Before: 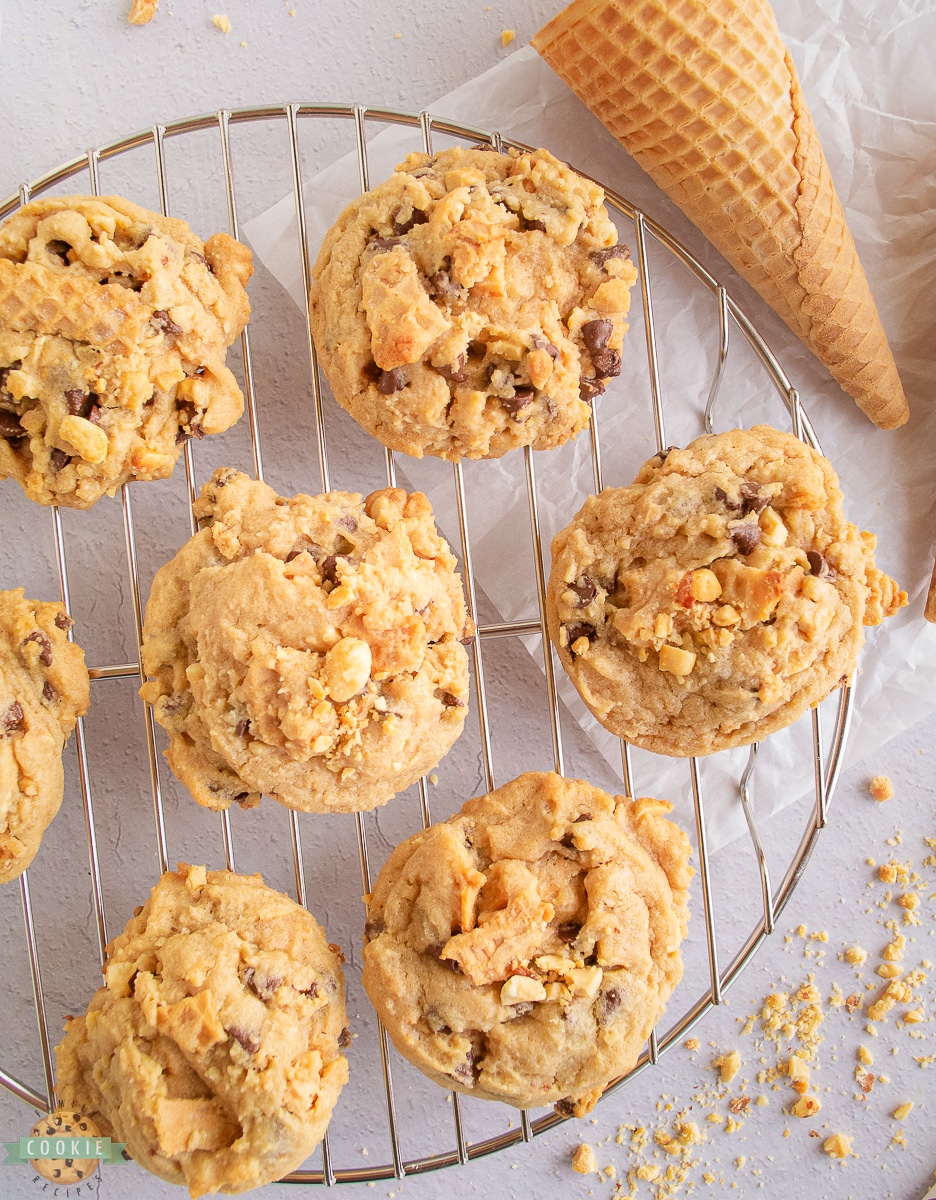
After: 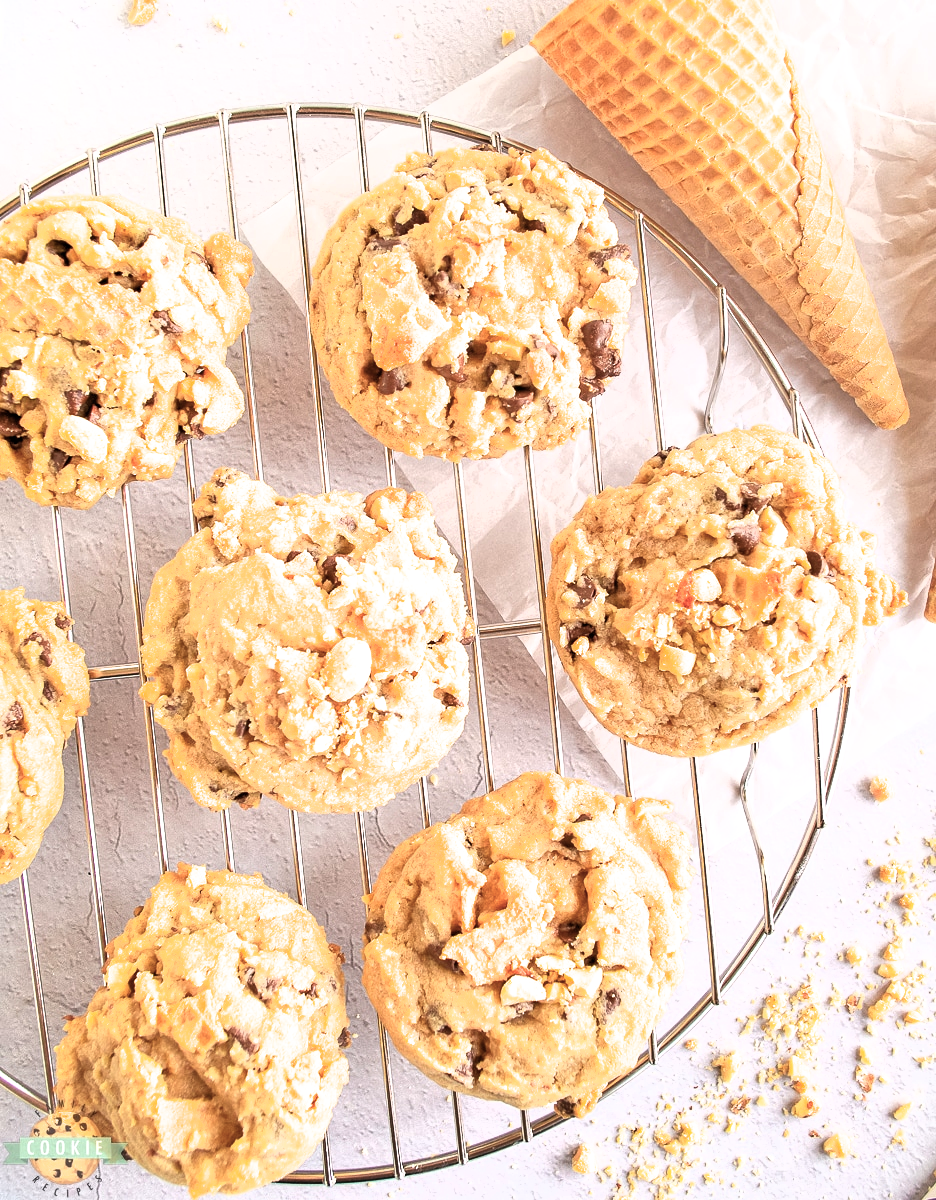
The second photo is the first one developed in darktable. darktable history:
tone equalizer: -7 EV 0.15 EV, -6 EV 0.6 EV, -5 EV 1.15 EV, -4 EV 1.33 EV, -3 EV 1.15 EV, -2 EV 0.6 EV, -1 EV 0.15 EV, mask exposure compensation -0.5 EV
filmic rgb: black relative exposure -8.2 EV, white relative exposure 2.2 EV, threshold 3 EV, hardness 7.11, latitude 85.74%, contrast 1.696, highlights saturation mix -4%, shadows ↔ highlights balance -2.69%, color science v5 (2021), contrast in shadows safe, contrast in highlights safe, enable highlight reconstruction true
